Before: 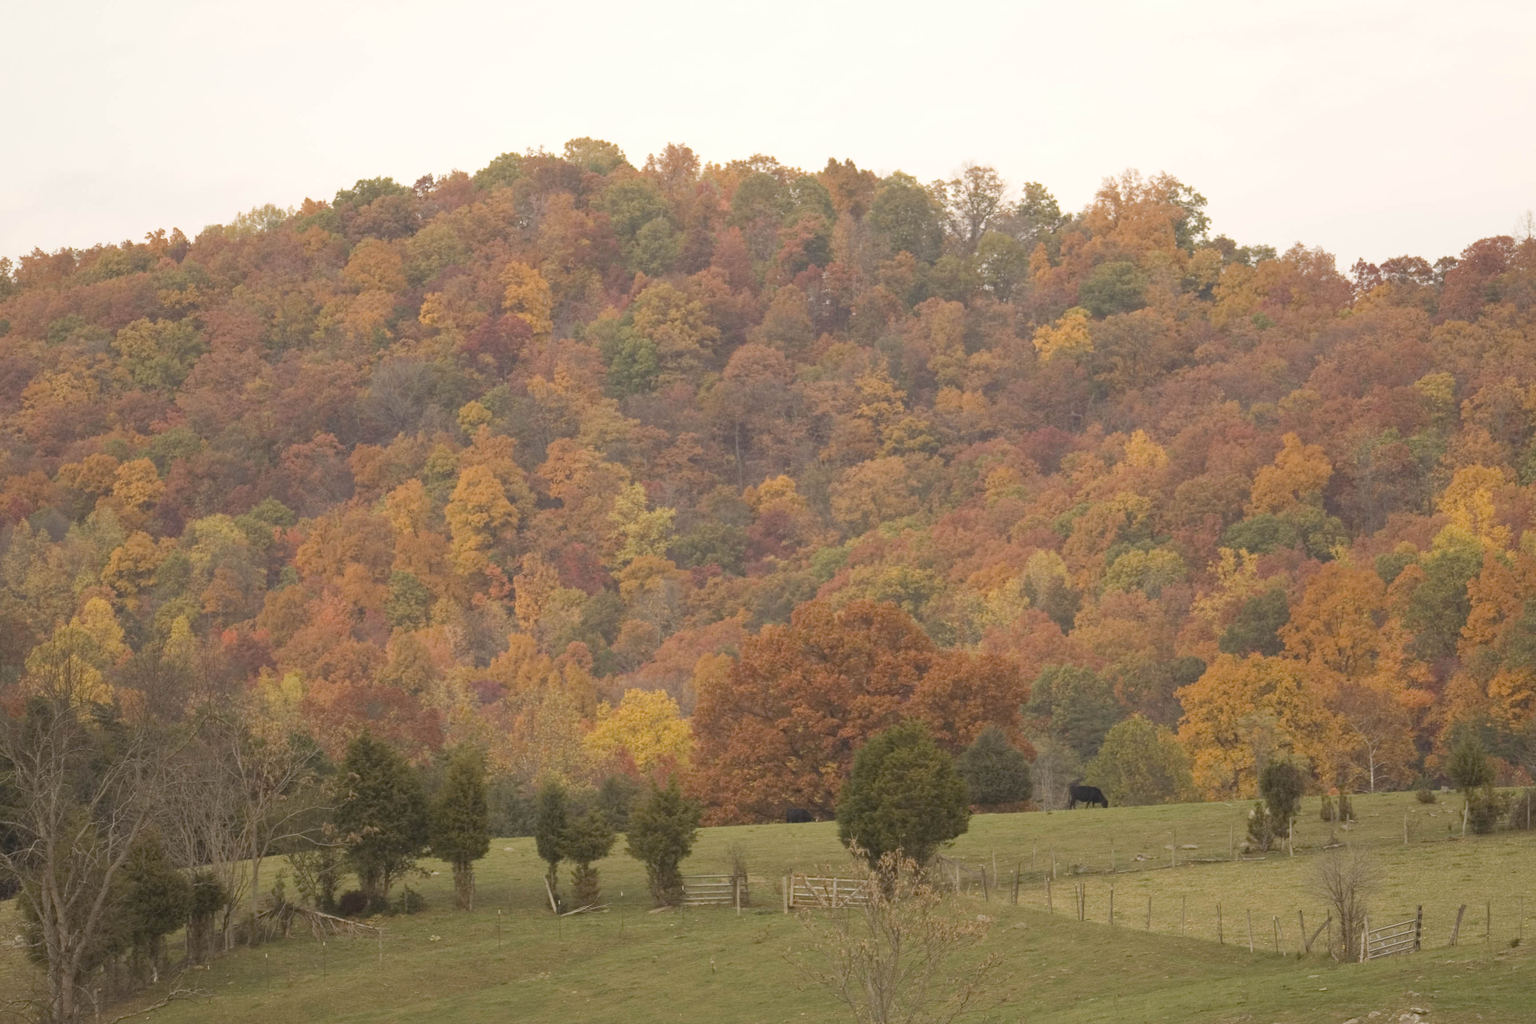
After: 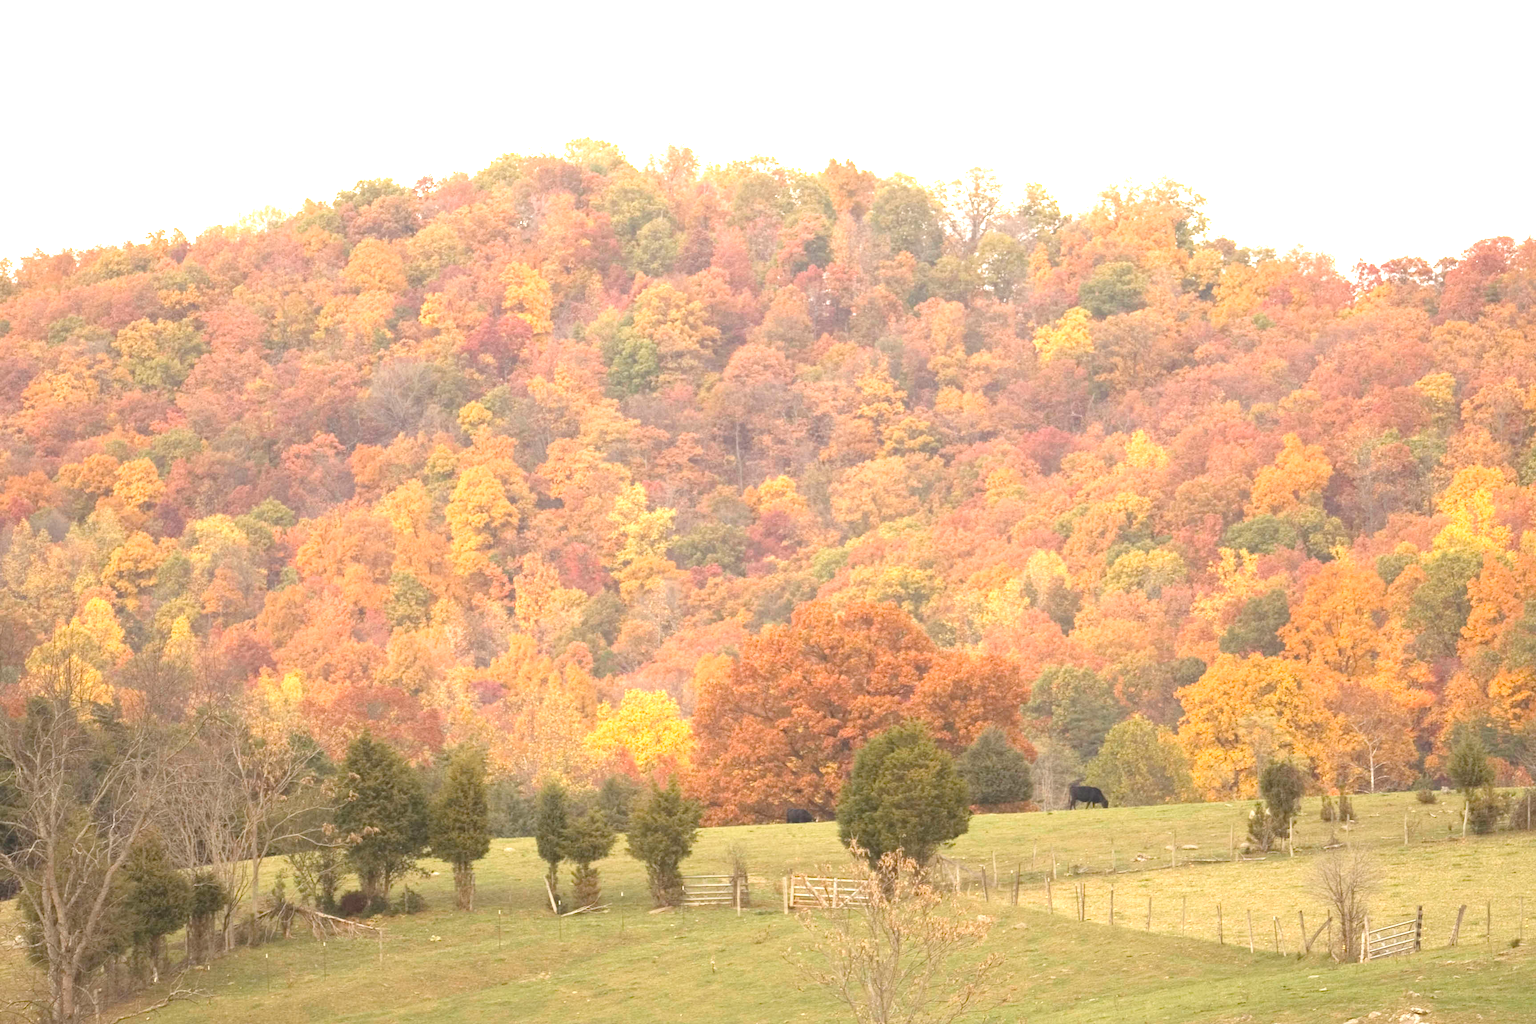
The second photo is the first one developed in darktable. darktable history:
exposure: black level correction 0, exposure 1.35 EV, compensate exposure bias true, compensate highlight preservation false
